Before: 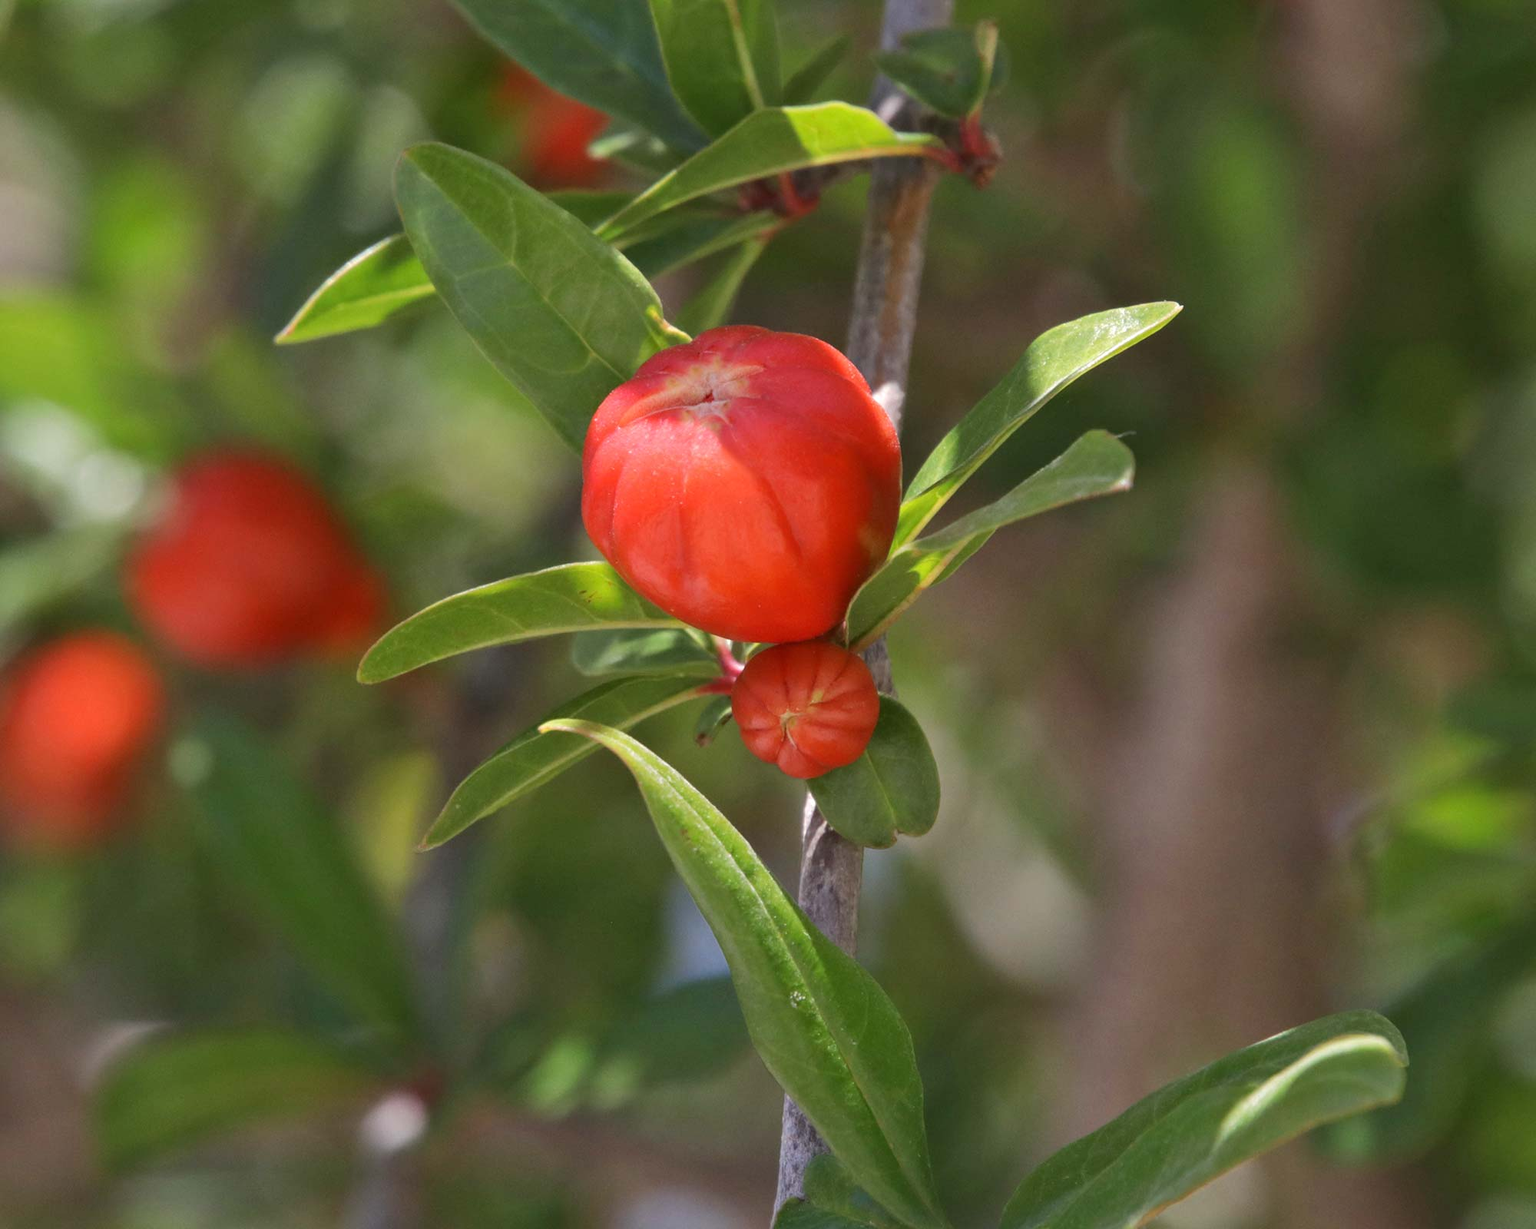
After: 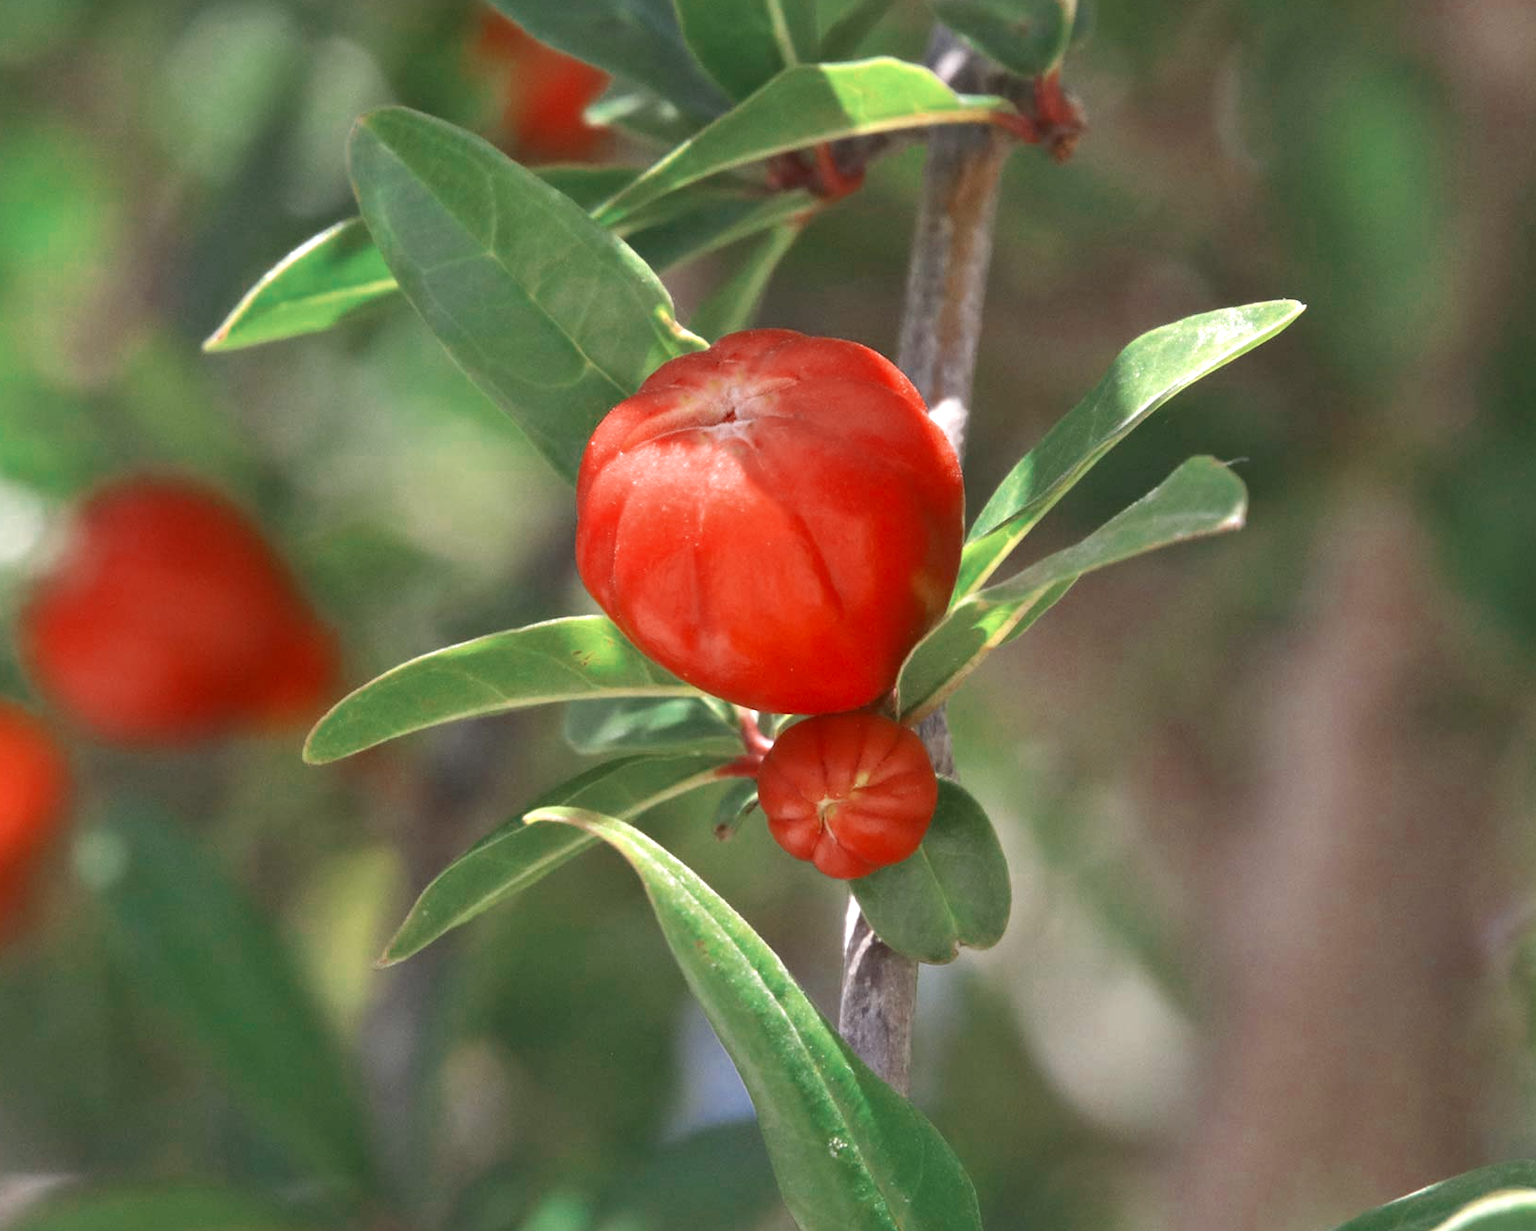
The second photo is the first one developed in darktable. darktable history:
exposure: black level correction 0, exposure 0.7 EV, compensate highlight preservation false
crop and rotate: left 7.037%, top 4.451%, right 10.577%, bottom 12.982%
color zones: curves: ch0 [(0, 0.5) (0.125, 0.4) (0.25, 0.5) (0.375, 0.4) (0.5, 0.4) (0.625, 0.35) (0.75, 0.35) (0.875, 0.5)]; ch1 [(0, 0.35) (0.125, 0.45) (0.25, 0.35) (0.375, 0.35) (0.5, 0.35) (0.625, 0.35) (0.75, 0.45) (0.875, 0.35)]; ch2 [(0, 0.6) (0.125, 0.5) (0.25, 0.5) (0.375, 0.6) (0.5, 0.6) (0.625, 0.5) (0.75, 0.5) (0.875, 0.5)]
